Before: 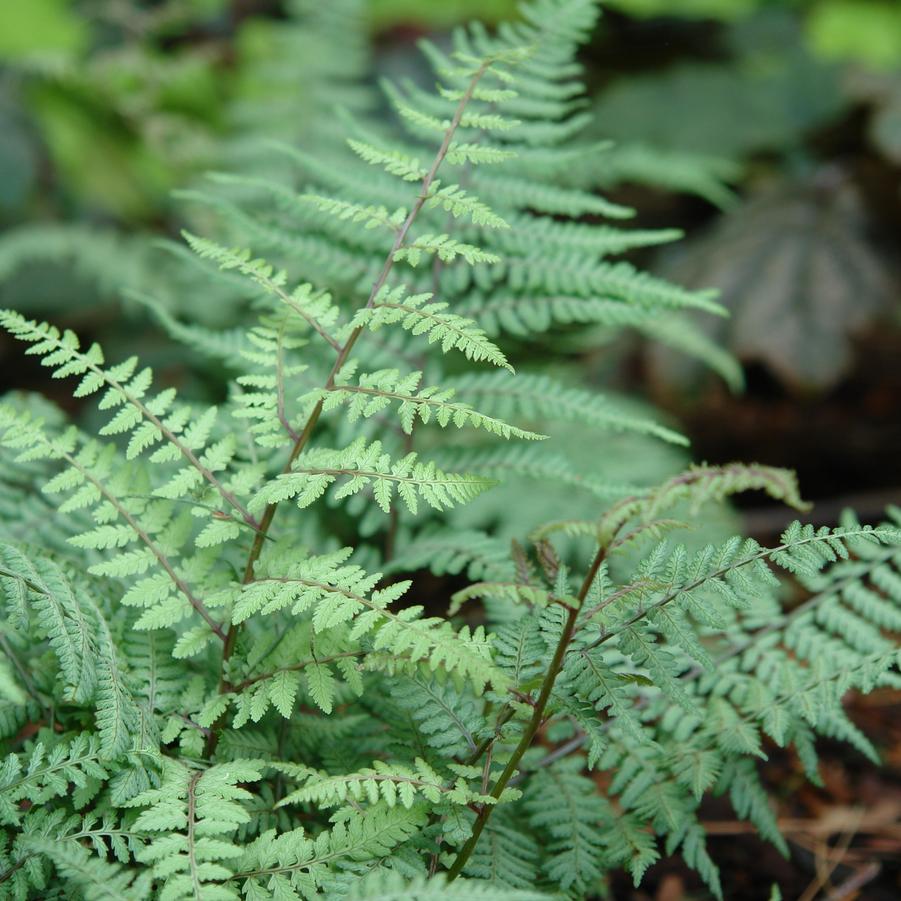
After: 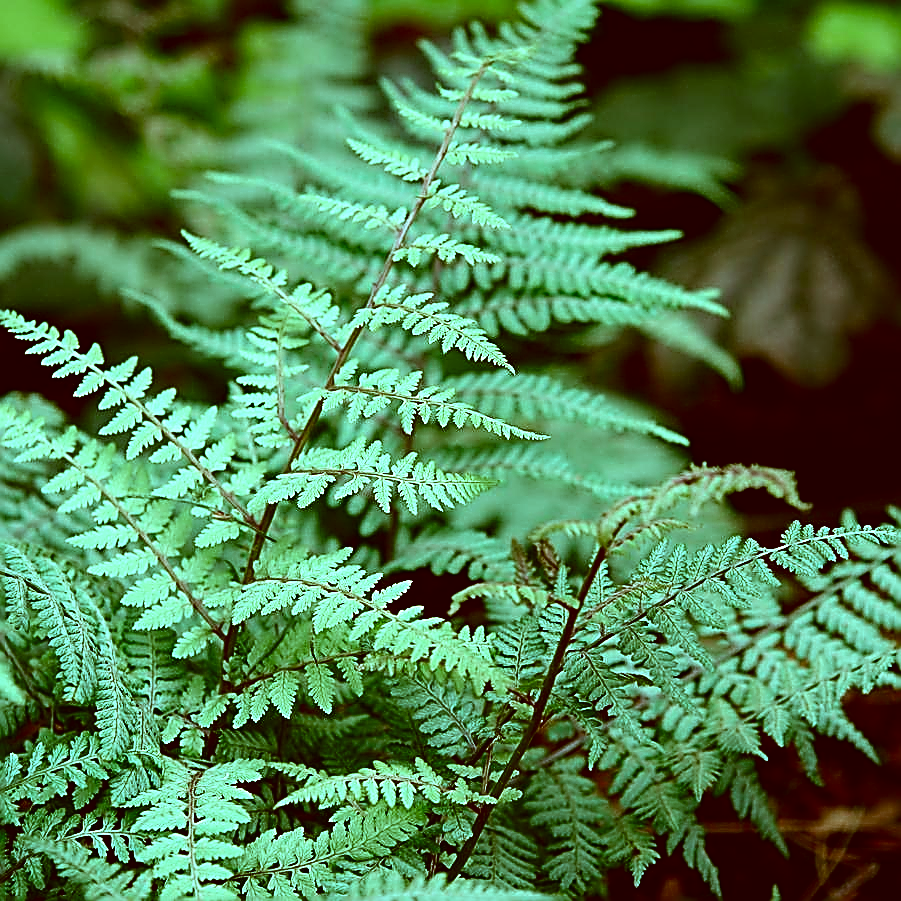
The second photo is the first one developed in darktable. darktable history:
contrast brightness saturation: contrast 0.186, brightness -0.242, saturation 0.105
exposure: exposure -0.215 EV, compensate highlight preservation false
sharpen: amount 1.993
tone equalizer: -8 EV -0.766 EV, -7 EV -0.728 EV, -6 EV -0.593 EV, -5 EV -0.379 EV, -3 EV 0.388 EV, -2 EV 0.6 EV, -1 EV 0.698 EV, +0 EV 0.738 EV, mask exposure compensation -0.503 EV
color correction: highlights a* -14.14, highlights b* -16.4, shadows a* 10.71, shadows b* 29.08
